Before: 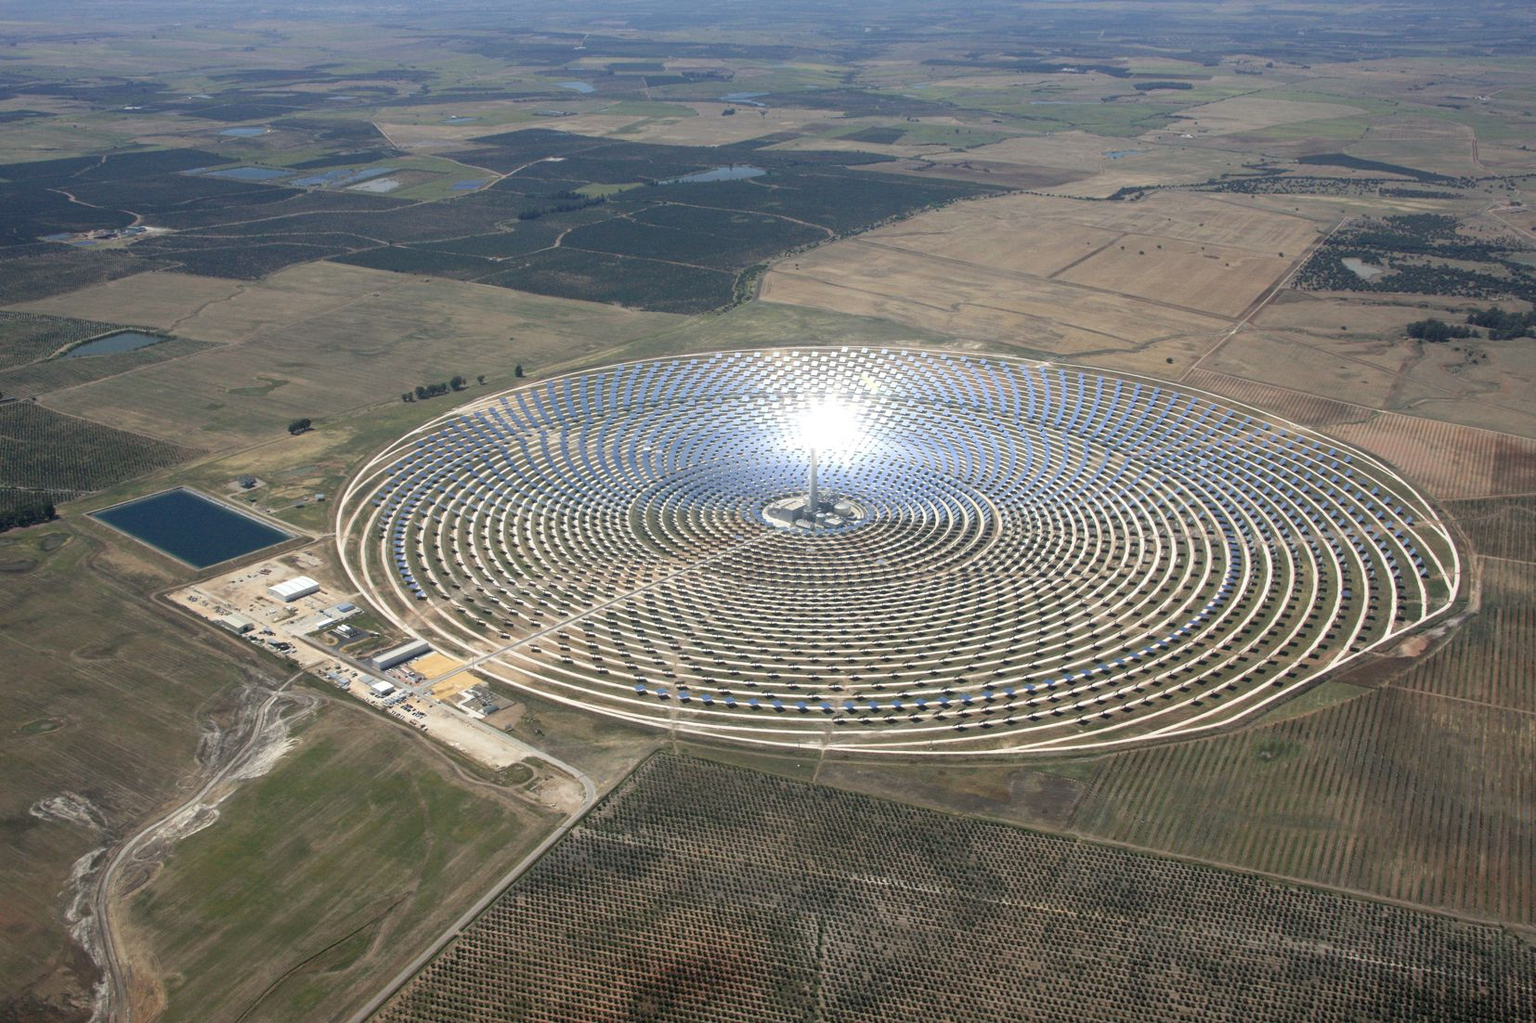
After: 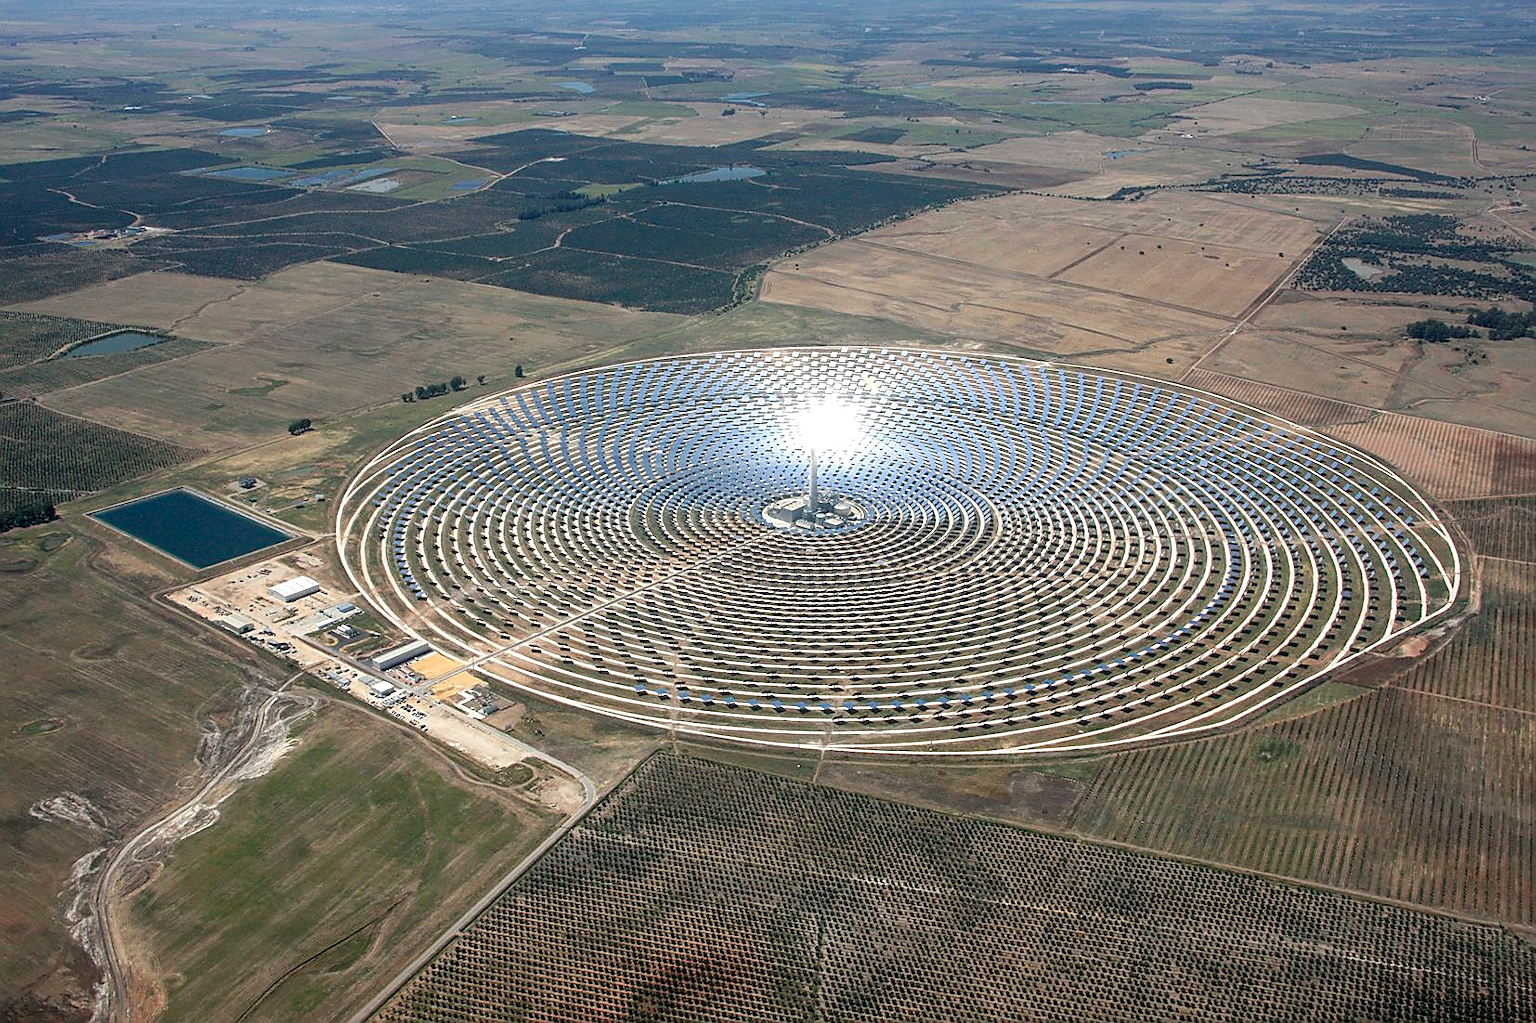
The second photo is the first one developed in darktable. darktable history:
sharpen: radius 1.419, amount 1.233, threshold 0.799
local contrast: on, module defaults
